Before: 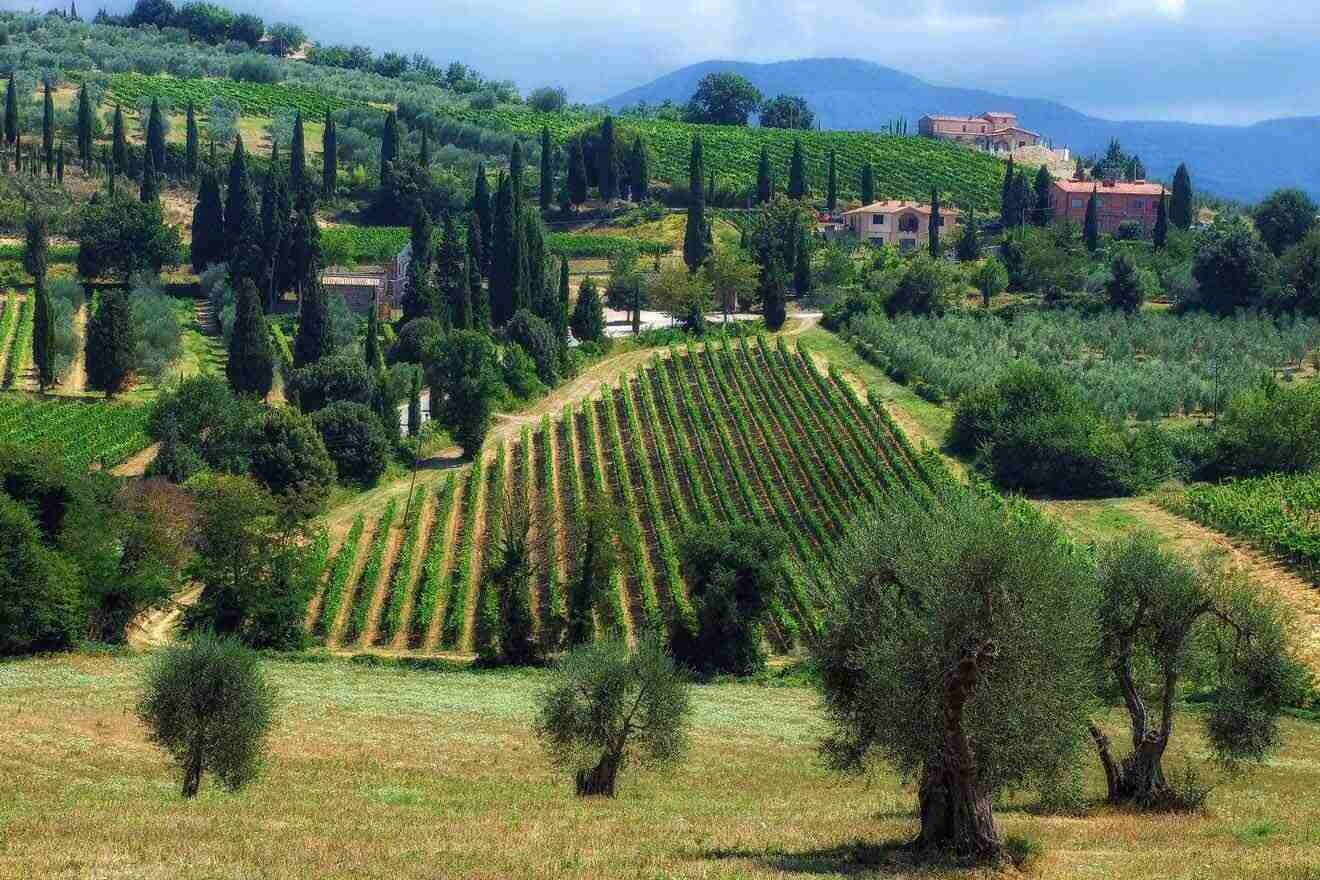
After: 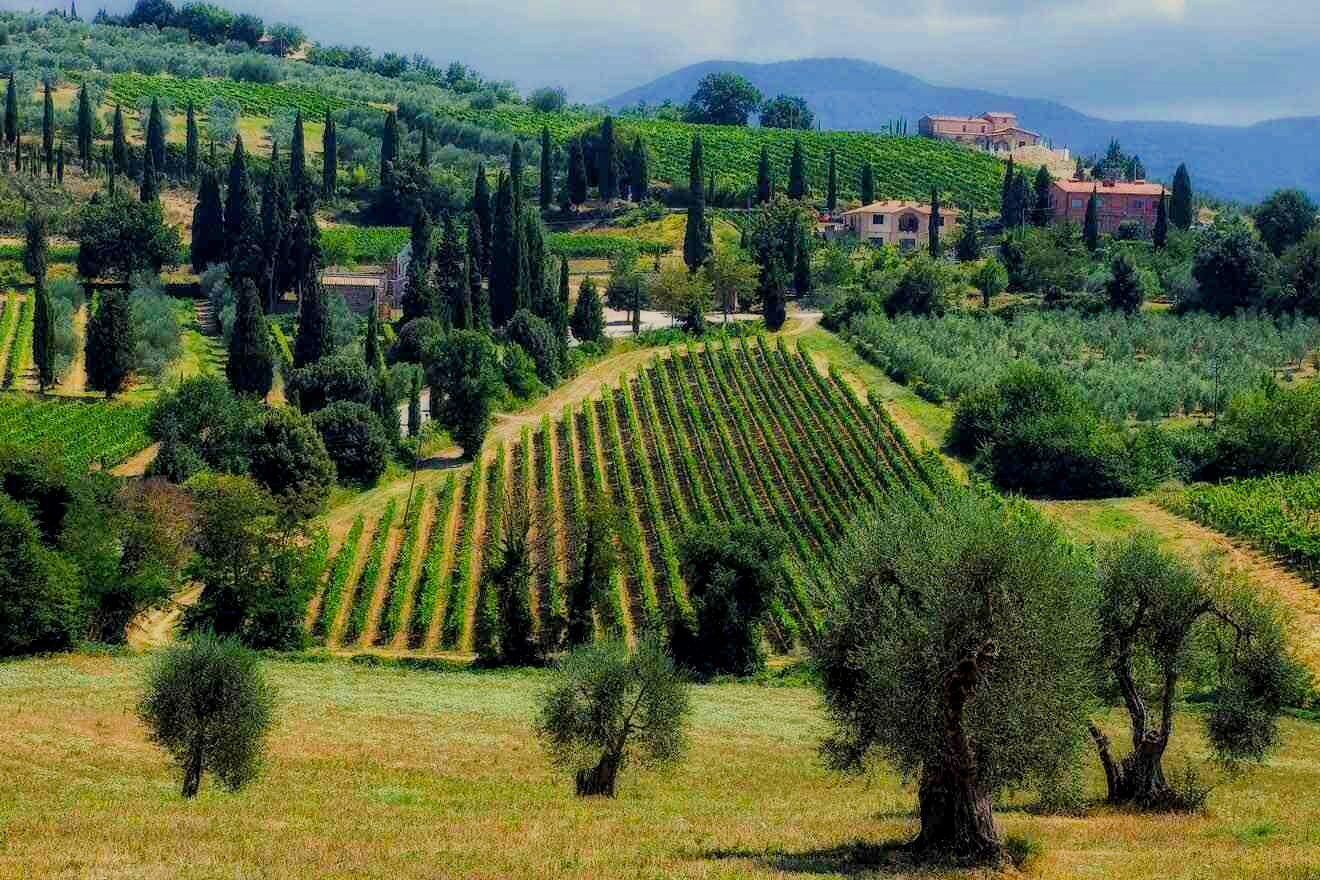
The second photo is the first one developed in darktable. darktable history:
local contrast: mode bilateral grid, contrast 20, coarseness 49, detail 120%, midtone range 0.2
filmic rgb: black relative exposure -7.65 EV, white relative exposure 4.56 EV, hardness 3.61, contrast 0.996
color balance rgb: highlights gain › chroma 3.077%, highlights gain › hue 76.84°, perceptual saturation grading › global saturation 19.496%
